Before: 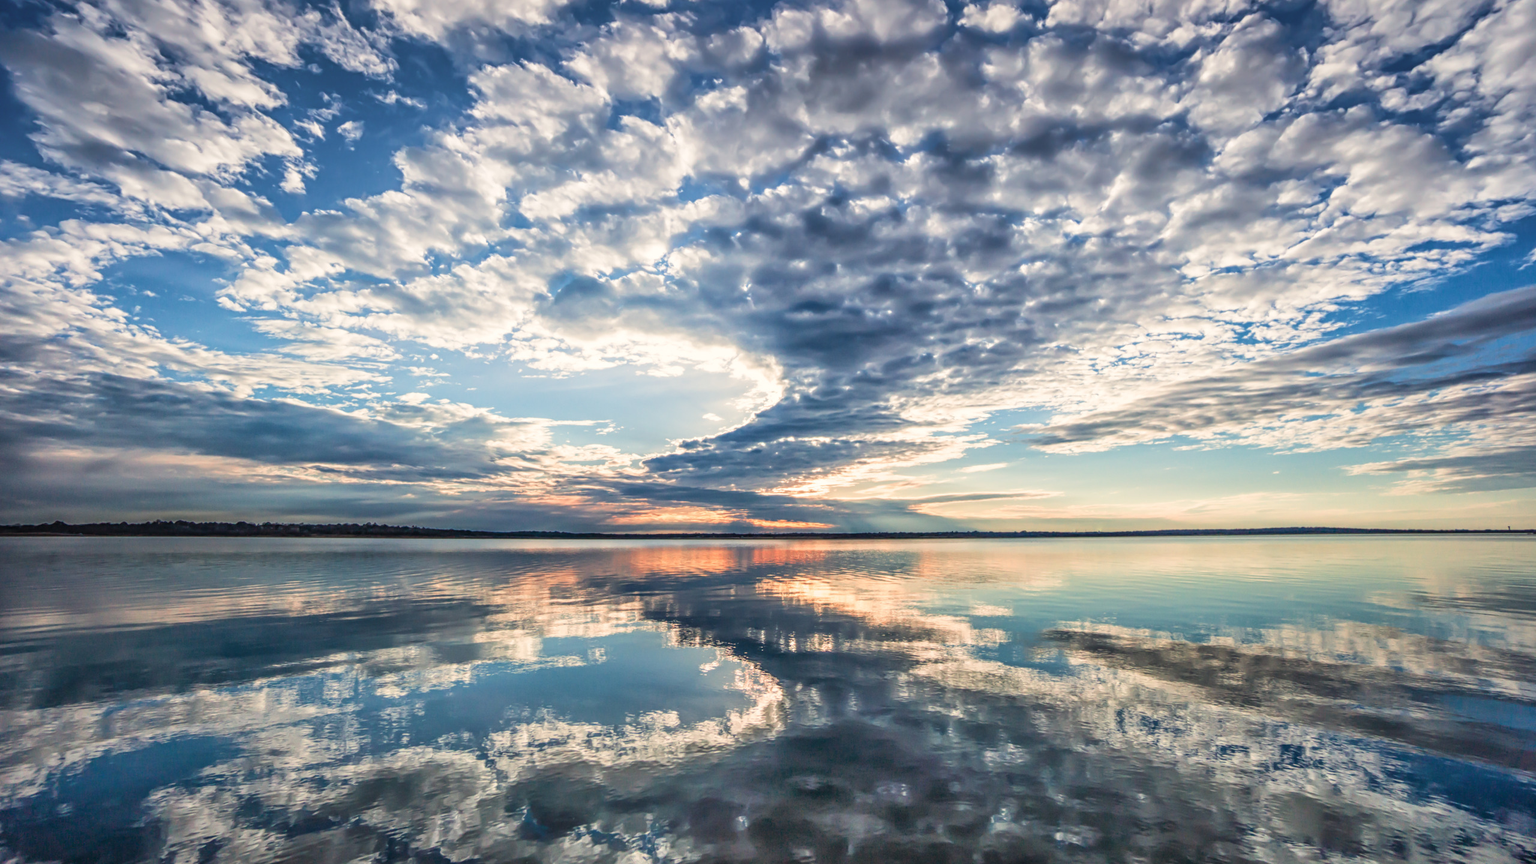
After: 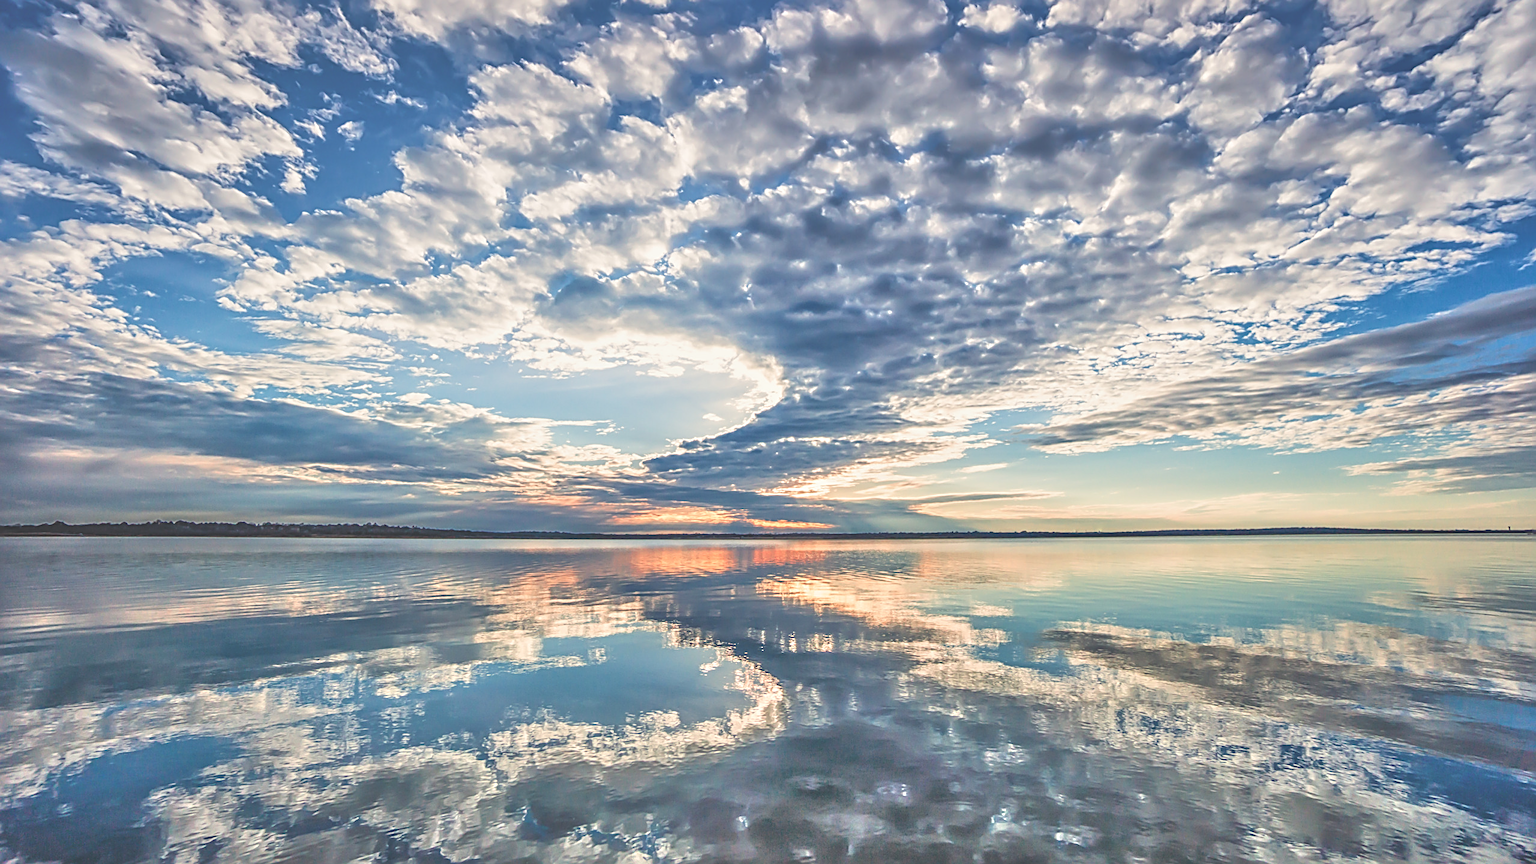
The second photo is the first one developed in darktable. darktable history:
exposure: black level correction -0.015, exposure -0.125 EV, compensate highlight preservation false
tone equalizer: -7 EV 0.15 EV, -6 EV 0.6 EV, -5 EV 1.15 EV, -4 EV 1.33 EV, -3 EV 1.15 EV, -2 EV 0.6 EV, -1 EV 0.15 EV, mask exposure compensation -0.5 EV
sharpen: radius 2.584, amount 0.688
